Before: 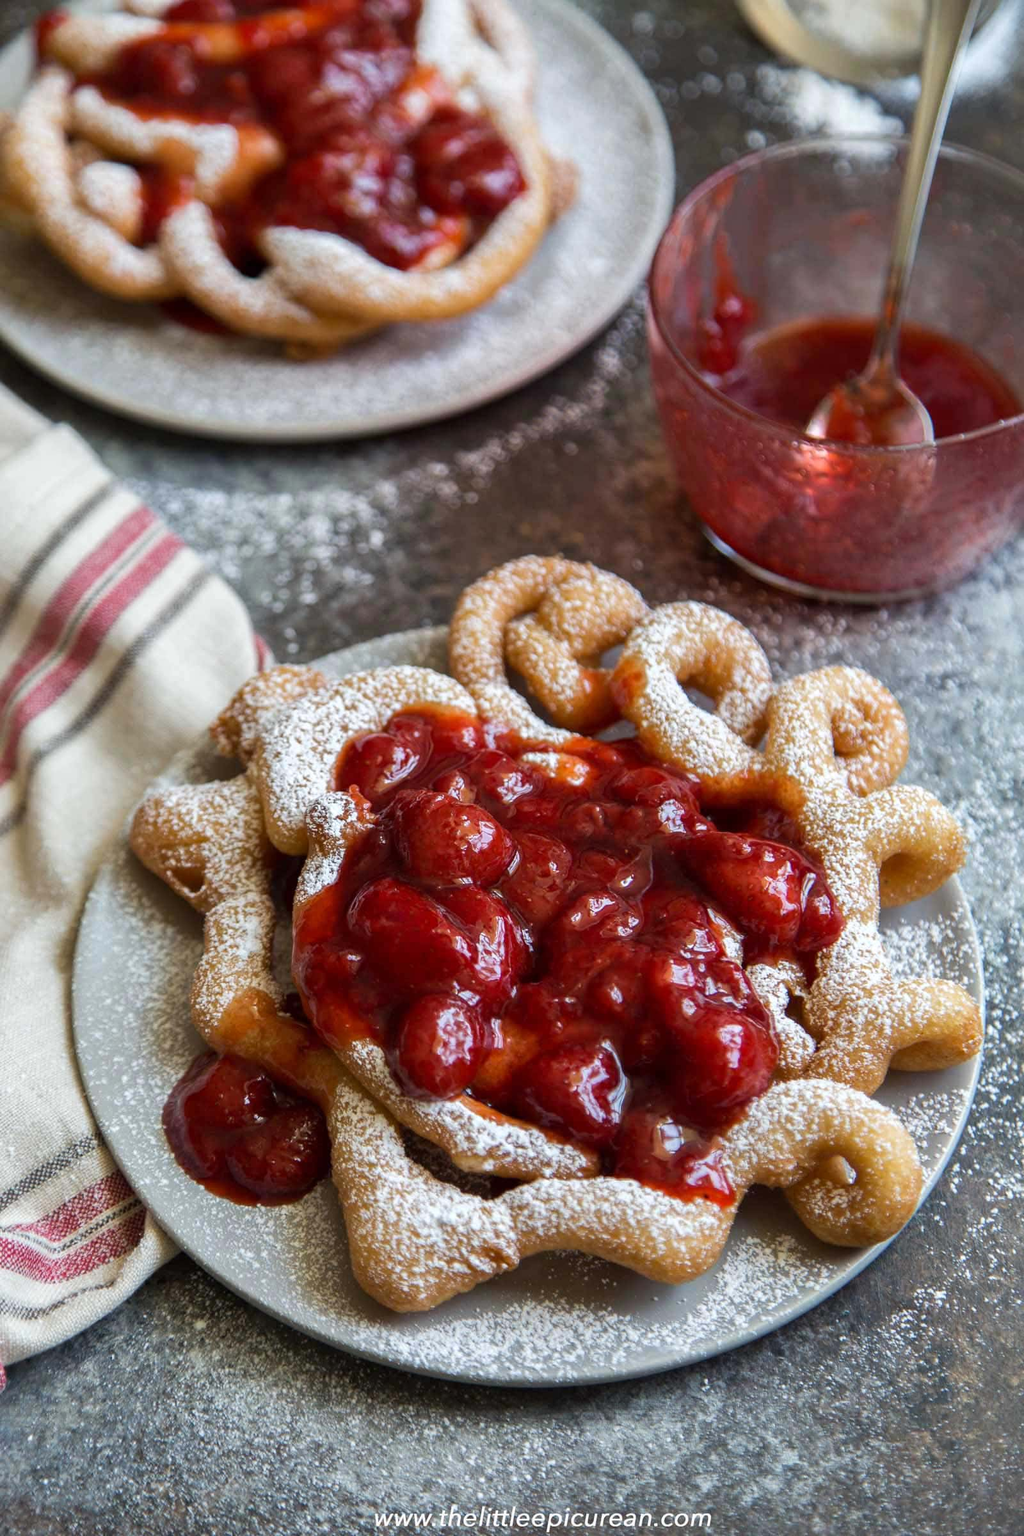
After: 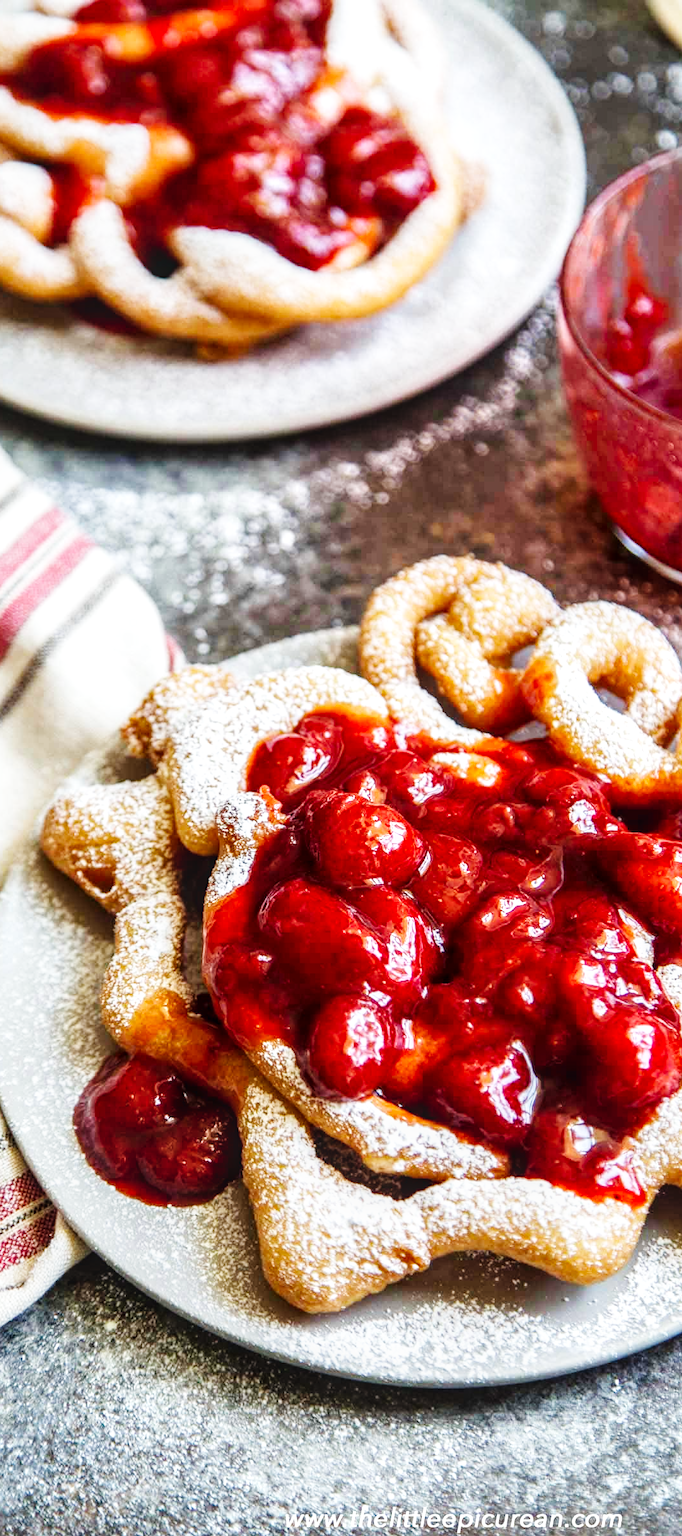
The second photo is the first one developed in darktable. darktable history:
crop and rotate: left 8.786%, right 24.548%
local contrast: on, module defaults
base curve: curves: ch0 [(0, 0.003) (0.001, 0.002) (0.006, 0.004) (0.02, 0.022) (0.048, 0.086) (0.094, 0.234) (0.162, 0.431) (0.258, 0.629) (0.385, 0.8) (0.548, 0.918) (0.751, 0.988) (1, 1)], preserve colors none
